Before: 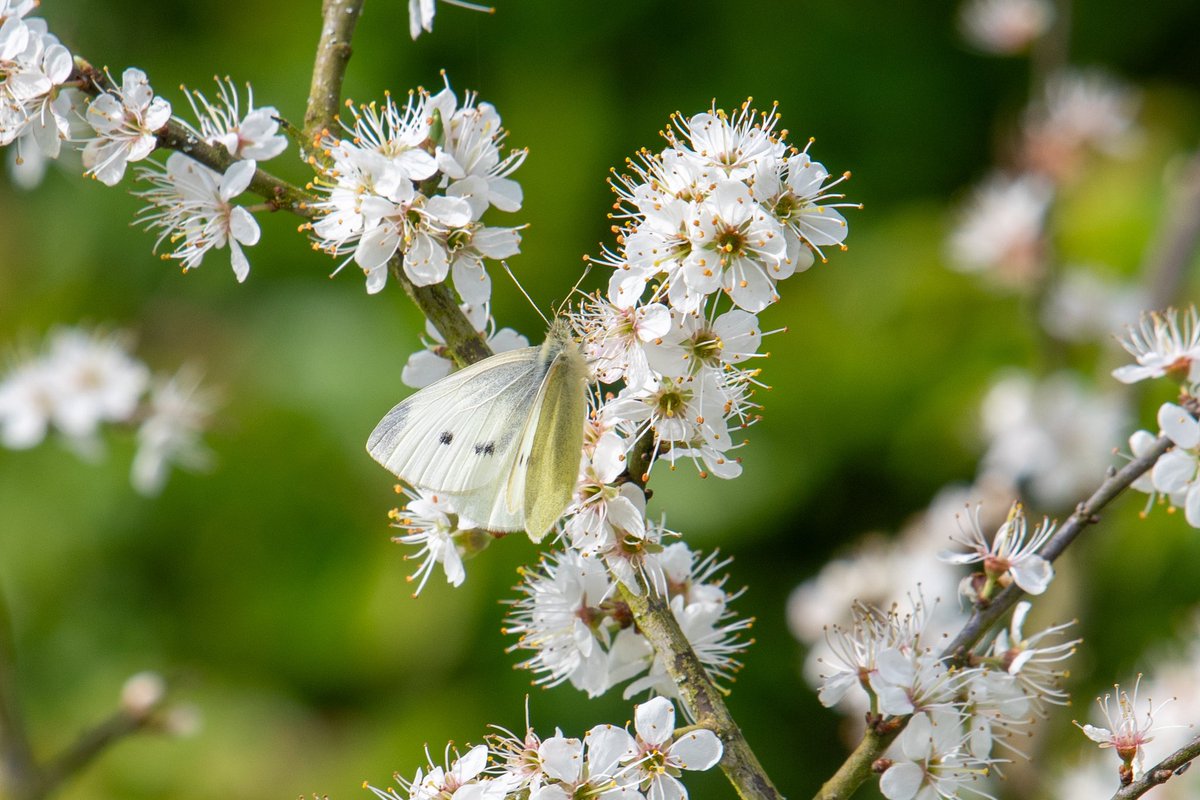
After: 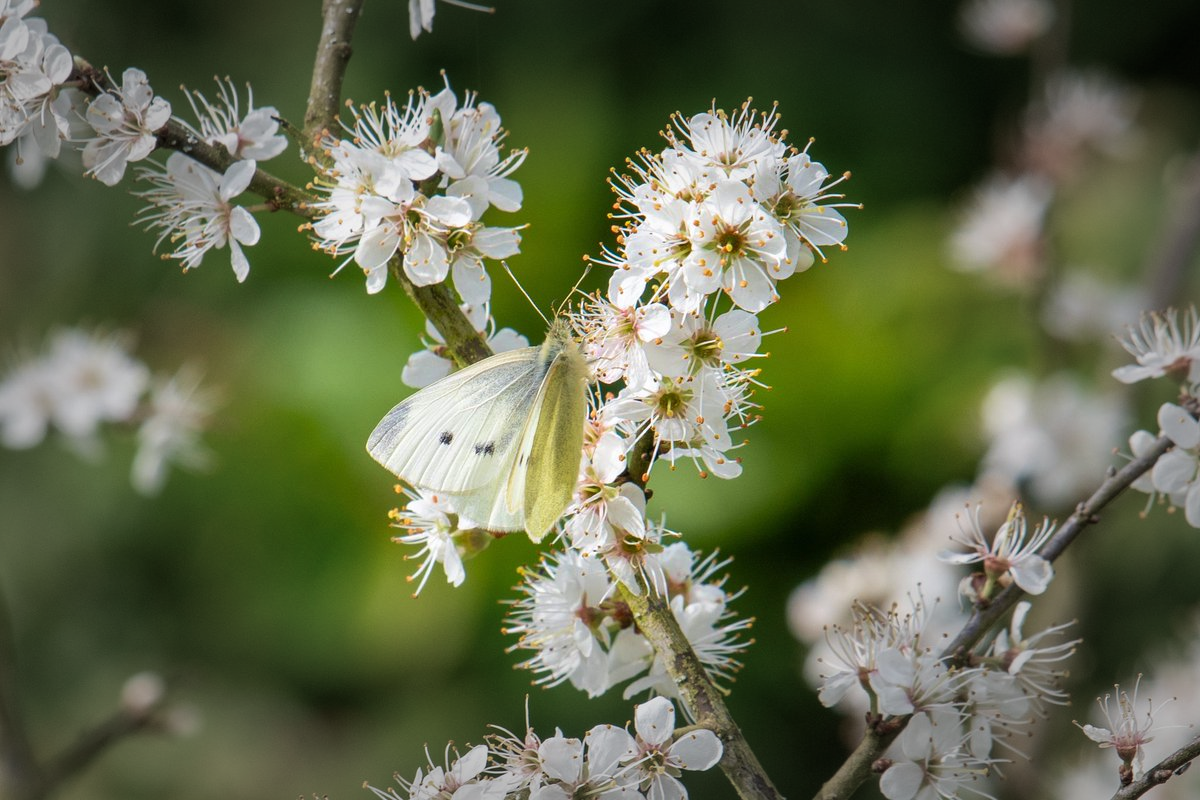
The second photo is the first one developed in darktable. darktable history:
vignetting: fall-off start 48.41%, automatic ratio true, width/height ratio 1.29, unbound false
velvia: on, module defaults
